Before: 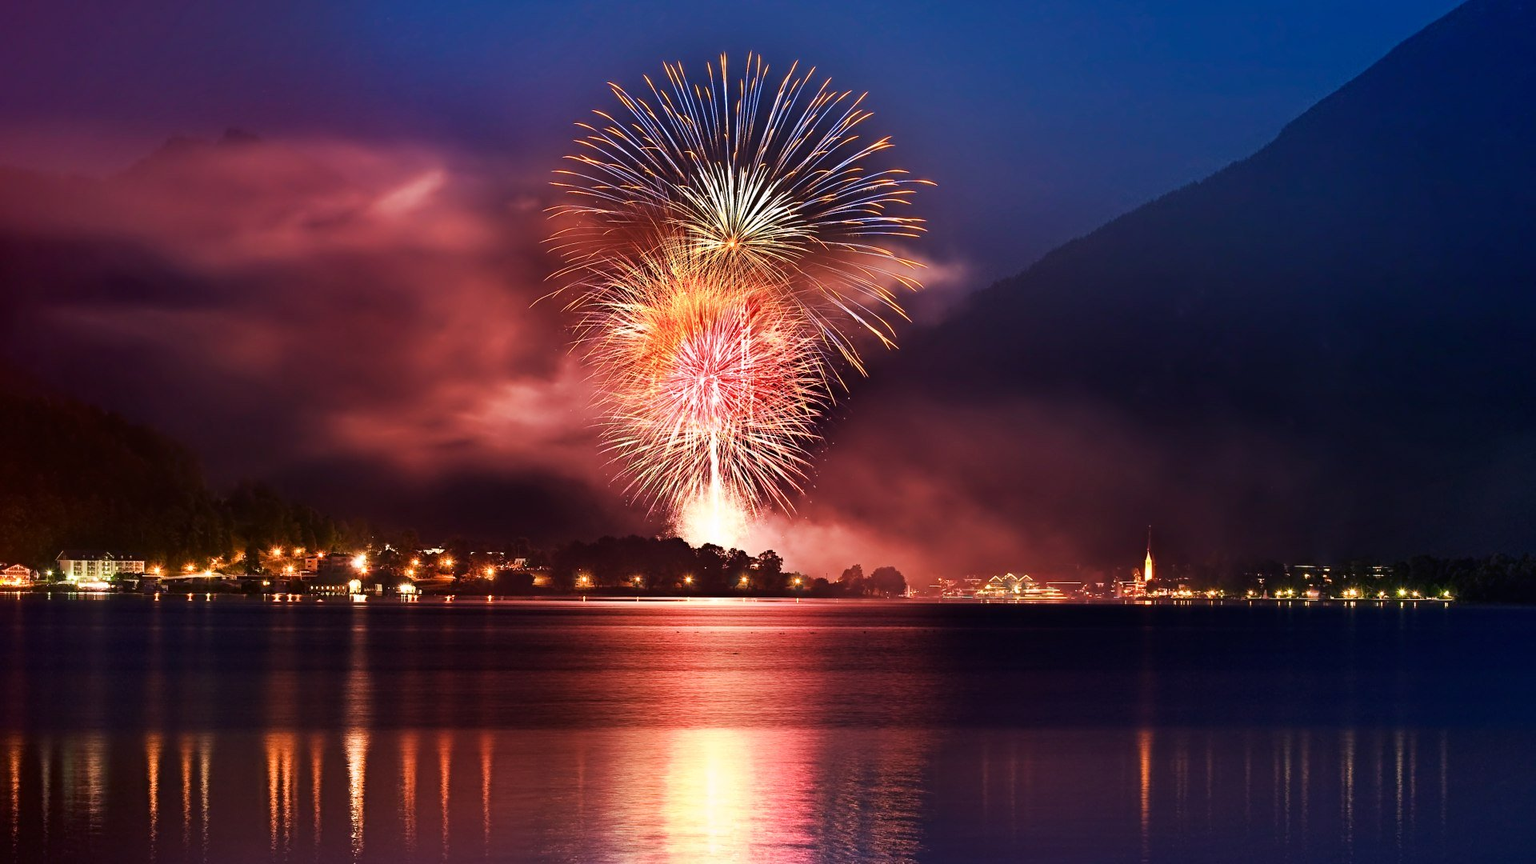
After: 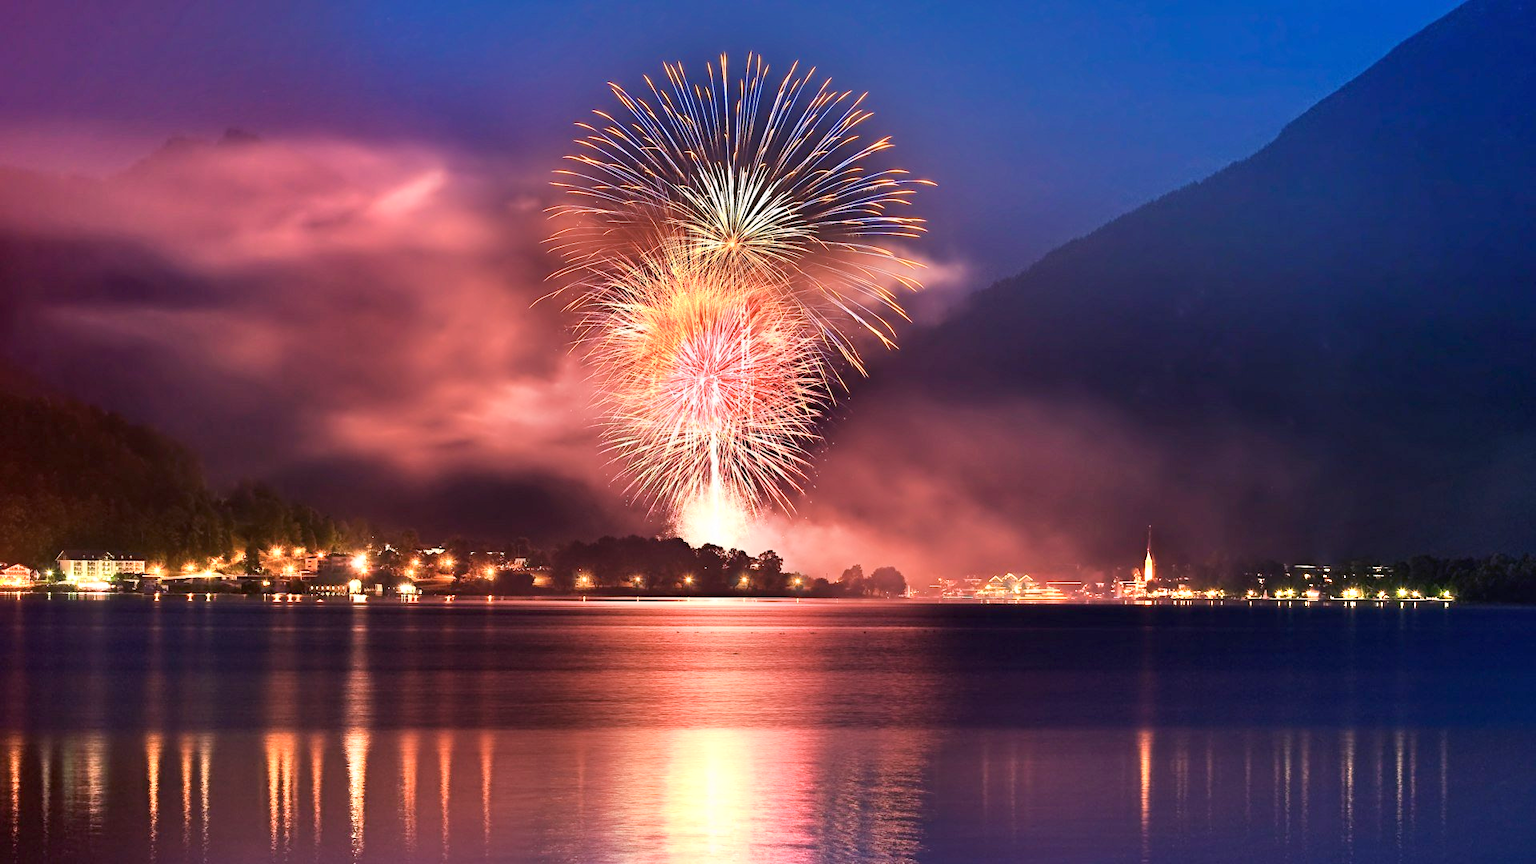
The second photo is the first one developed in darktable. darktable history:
tone equalizer: -7 EV 0.145 EV, -6 EV 0.616 EV, -5 EV 1.17 EV, -4 EV 1.36 EV, -3 EV 1.13 EV, -2 EV 0.6 EV, -1 EV 0.167 EV, smoothing diameter 24.78%, edges refinement/feathering 12.14, preserve details guided filter
color zones: curves: ch0 [(0, 0.558) (0.143, 0.559) (0.286, 0.529) (0.429, 0.505) (0.571, 0.5) (0.714, 0.5) (0.857, 0.5) (1, 0.558)]; ch1 [(0, 0.469) (0.01, 0.469) (0.12, 0.446) (0.248, 0.469) (0.5, 0.5) (0.748, 0.5) (0.99, 0.469) (1, 0.469)]
